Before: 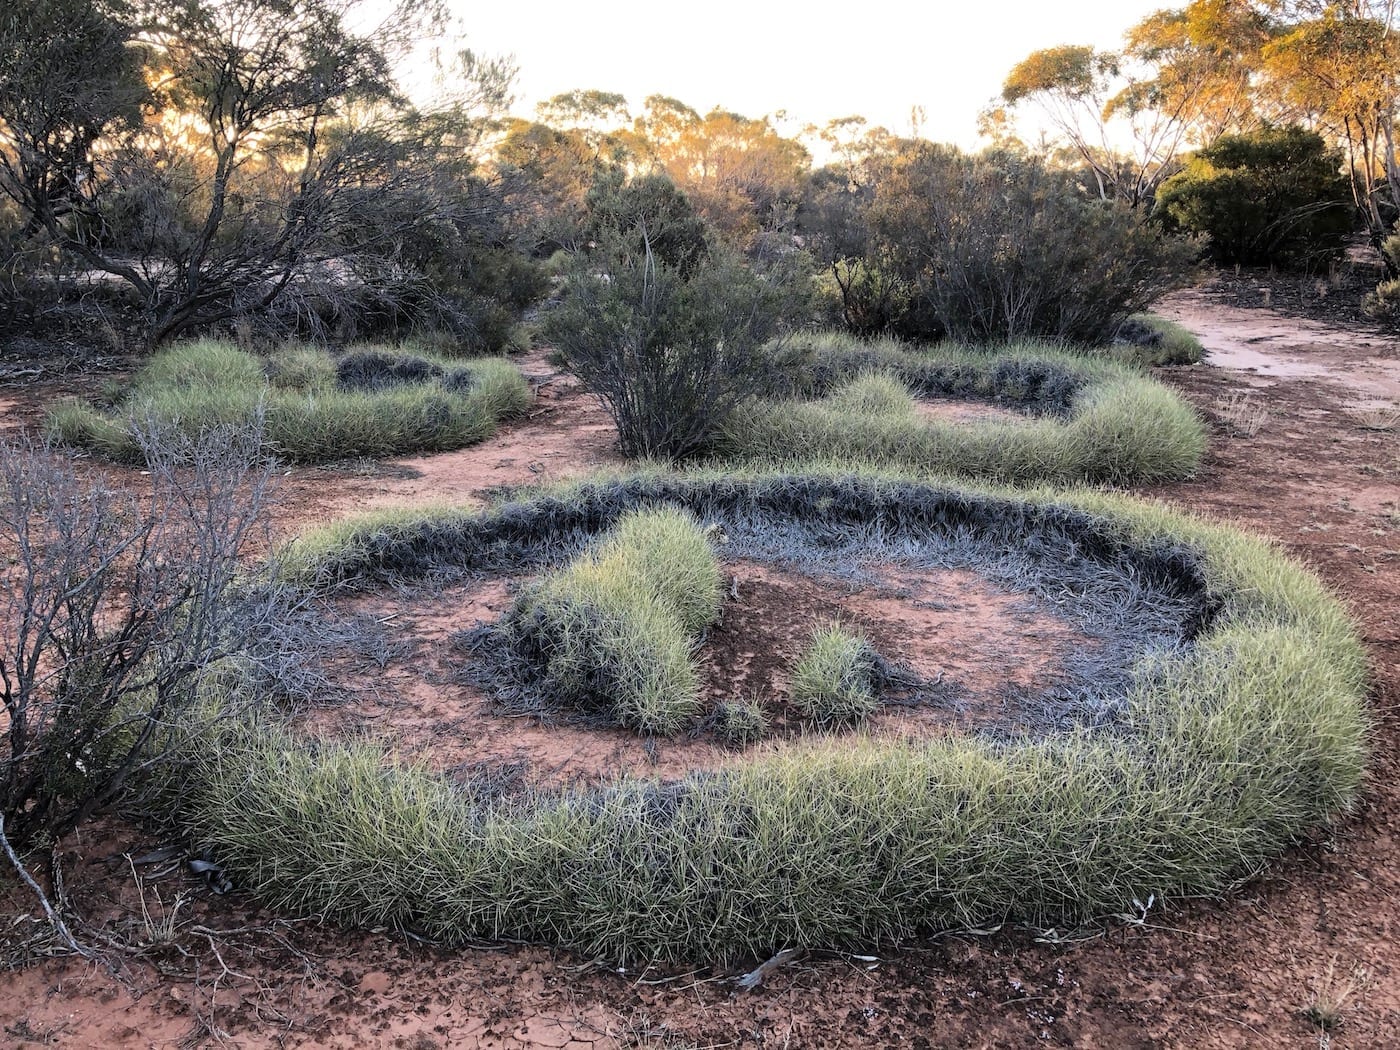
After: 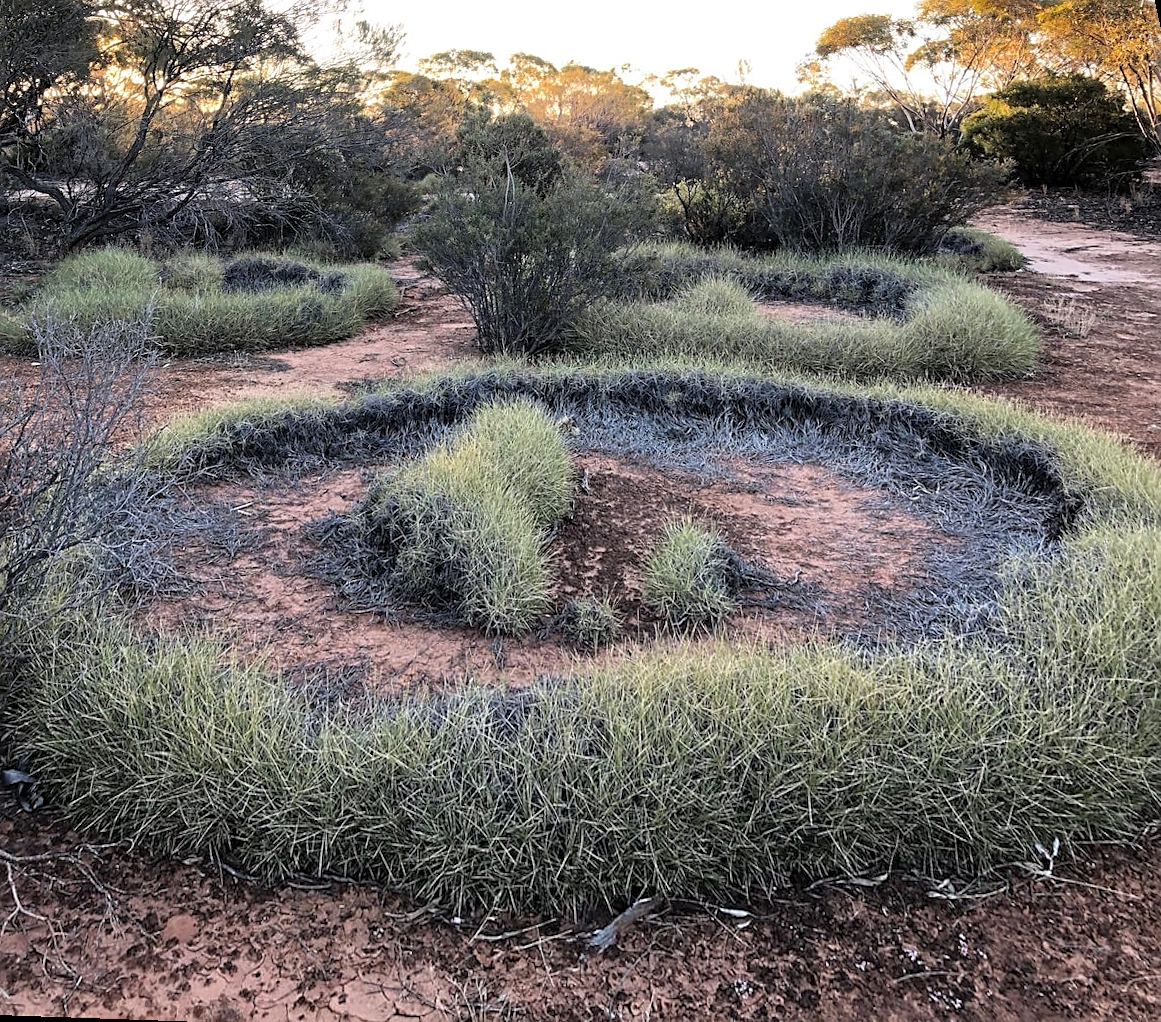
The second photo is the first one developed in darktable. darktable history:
sharpen: on, module defaults
rotate and perspective: rotation 0.72°, lens shift (vertical) -0.352, lens shift (horizontal) -0.051, crop left 0.152, crop right 0.859, crop top 0.019, crop bottom 0.964
